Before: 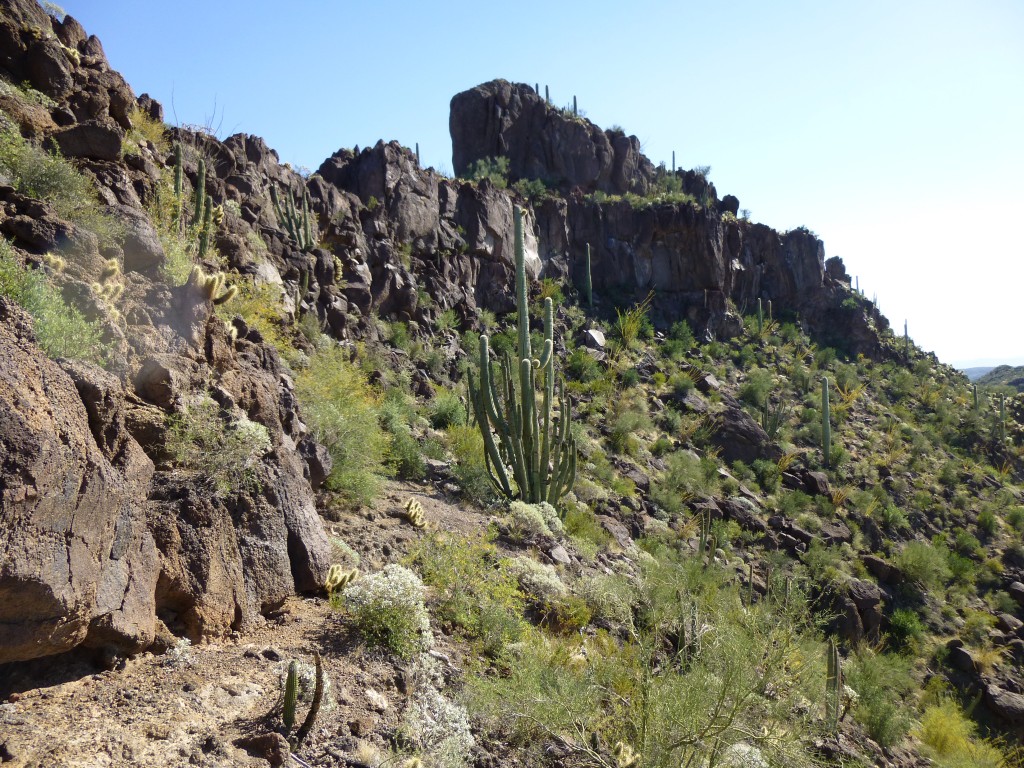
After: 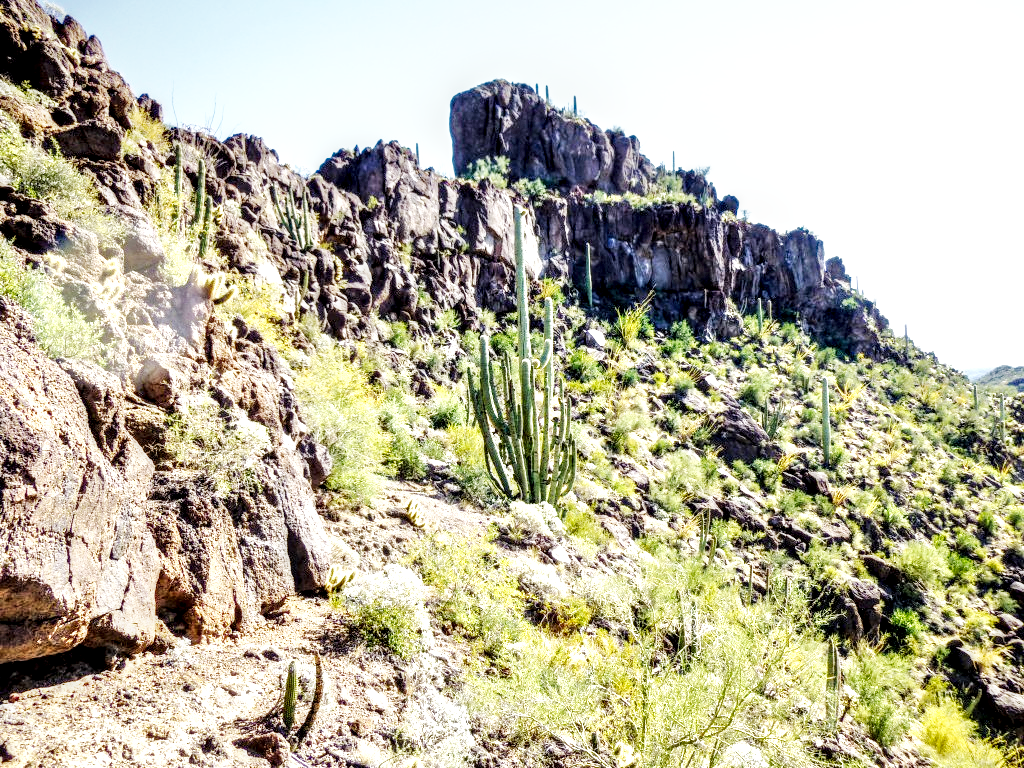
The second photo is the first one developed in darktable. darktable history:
local contrast: highlights 19%, detail 186%
base curve: curves: ch0 [(0, 0) (0.007, 0.004) (0.027, 0.03) (0.046, 0.07) (0.207, 0.54) (0.442, 0.872) (0.673, 0.972) (1, 1)], preserve colors none
exposure: exposure -0.157 EV, compensate highlight preservation false
tone equalizer: -7 EV 0.15 EV, -6 EV 0.6 EV, -5 EV 1.15 EV, -4 EV 1.33 EV, -3 EV 1.15 EV, -2 EV 0.6 EV, -1 EV 0.15 EV, mask exposure compensation -0.5 EV
